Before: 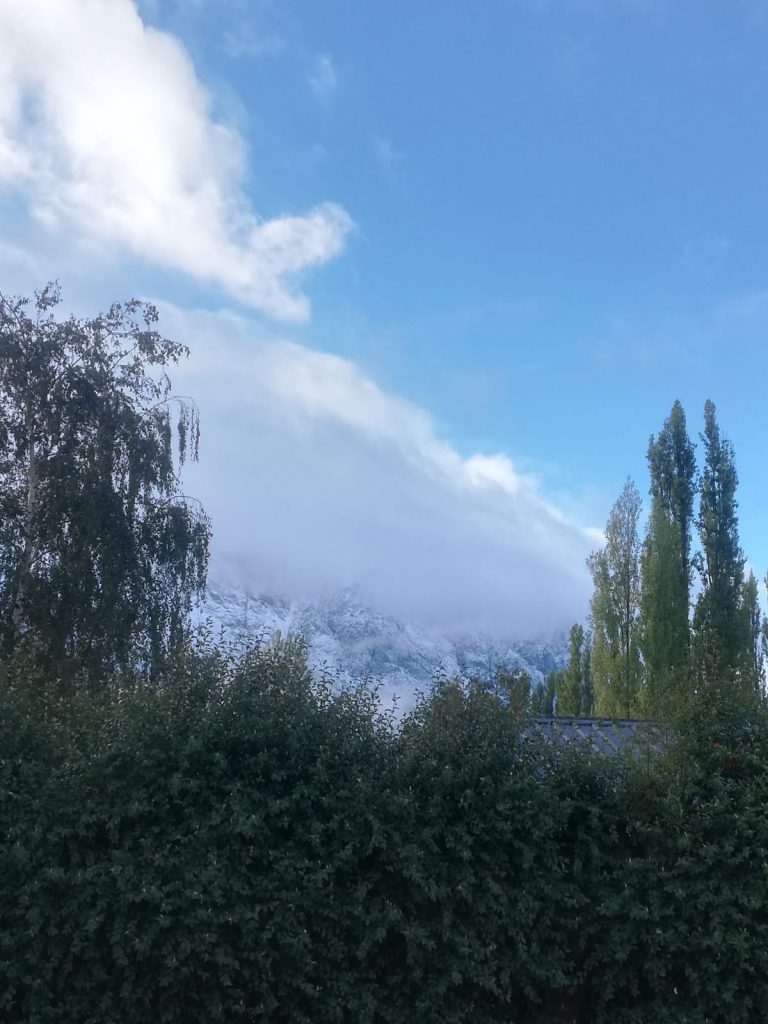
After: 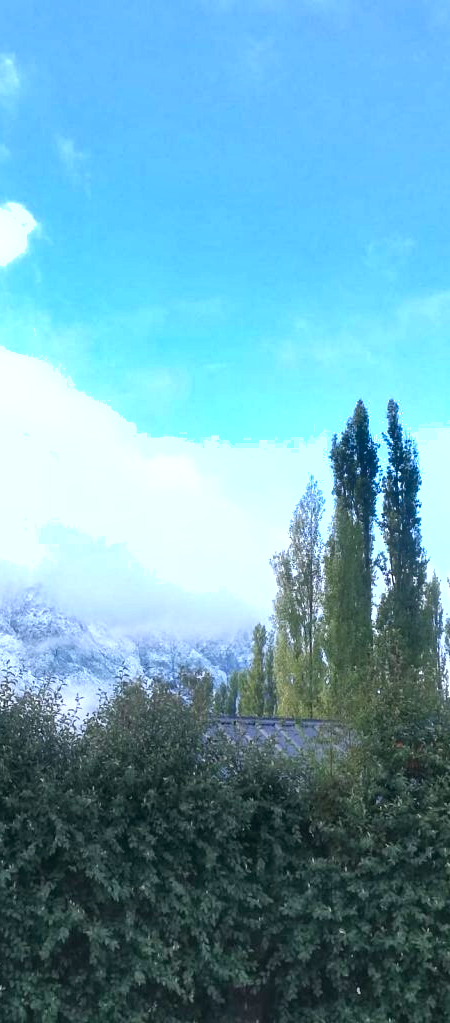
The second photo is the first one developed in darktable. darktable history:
shadows and highlights: low approximation 0.01, soften with gaussian
crop: left 41.402%
exposure: exposure 1.061 EV, compensate highlight preservation false
